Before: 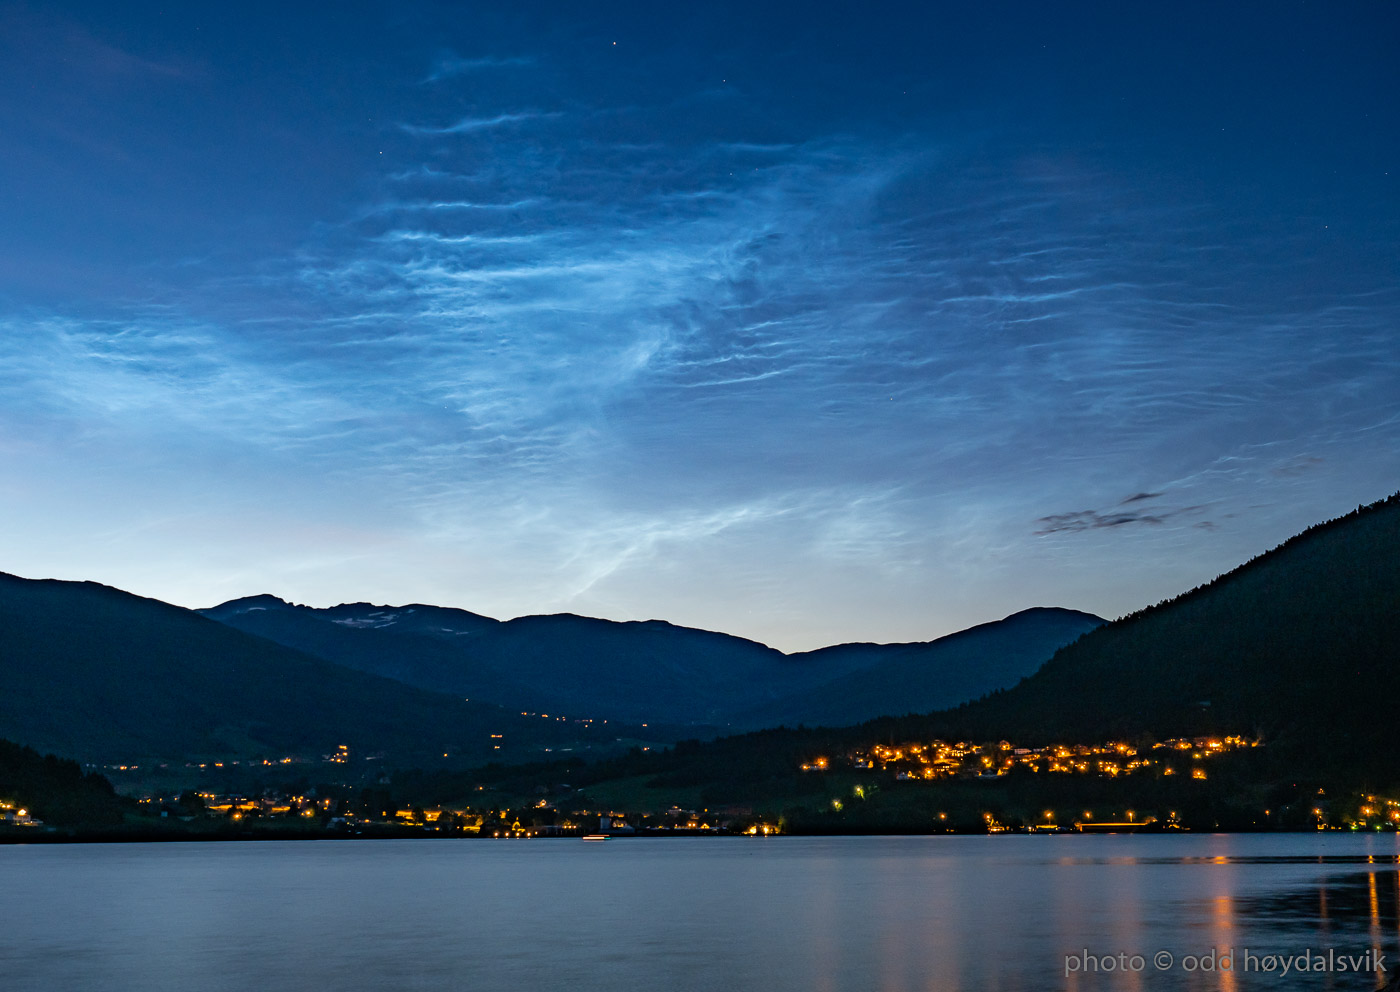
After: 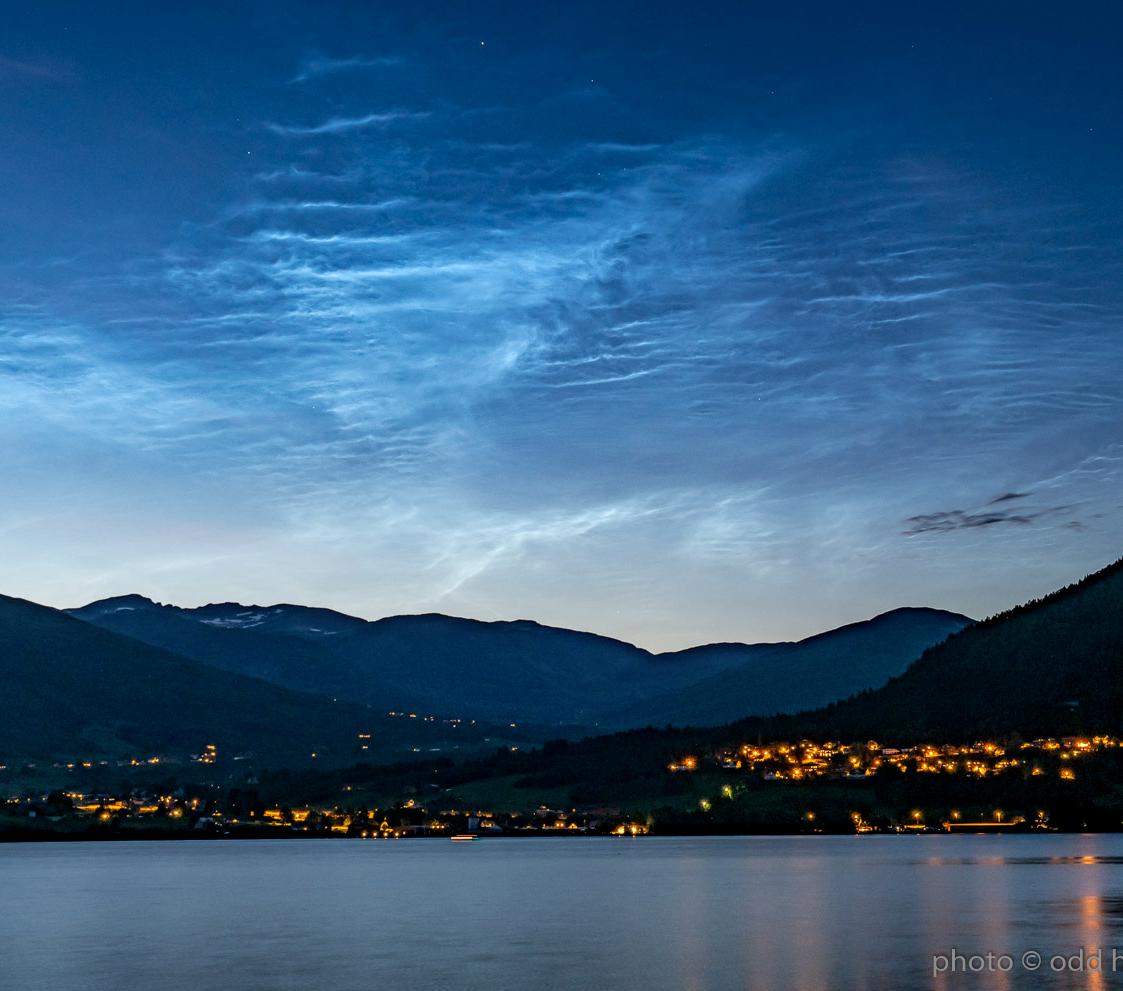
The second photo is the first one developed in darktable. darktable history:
crop and rotate: left 9.482%, right 10.288%
local contrast: detail 130%
exposure: black level correction 0.001, compensate exposure bias true, compensate highlight preservation false
